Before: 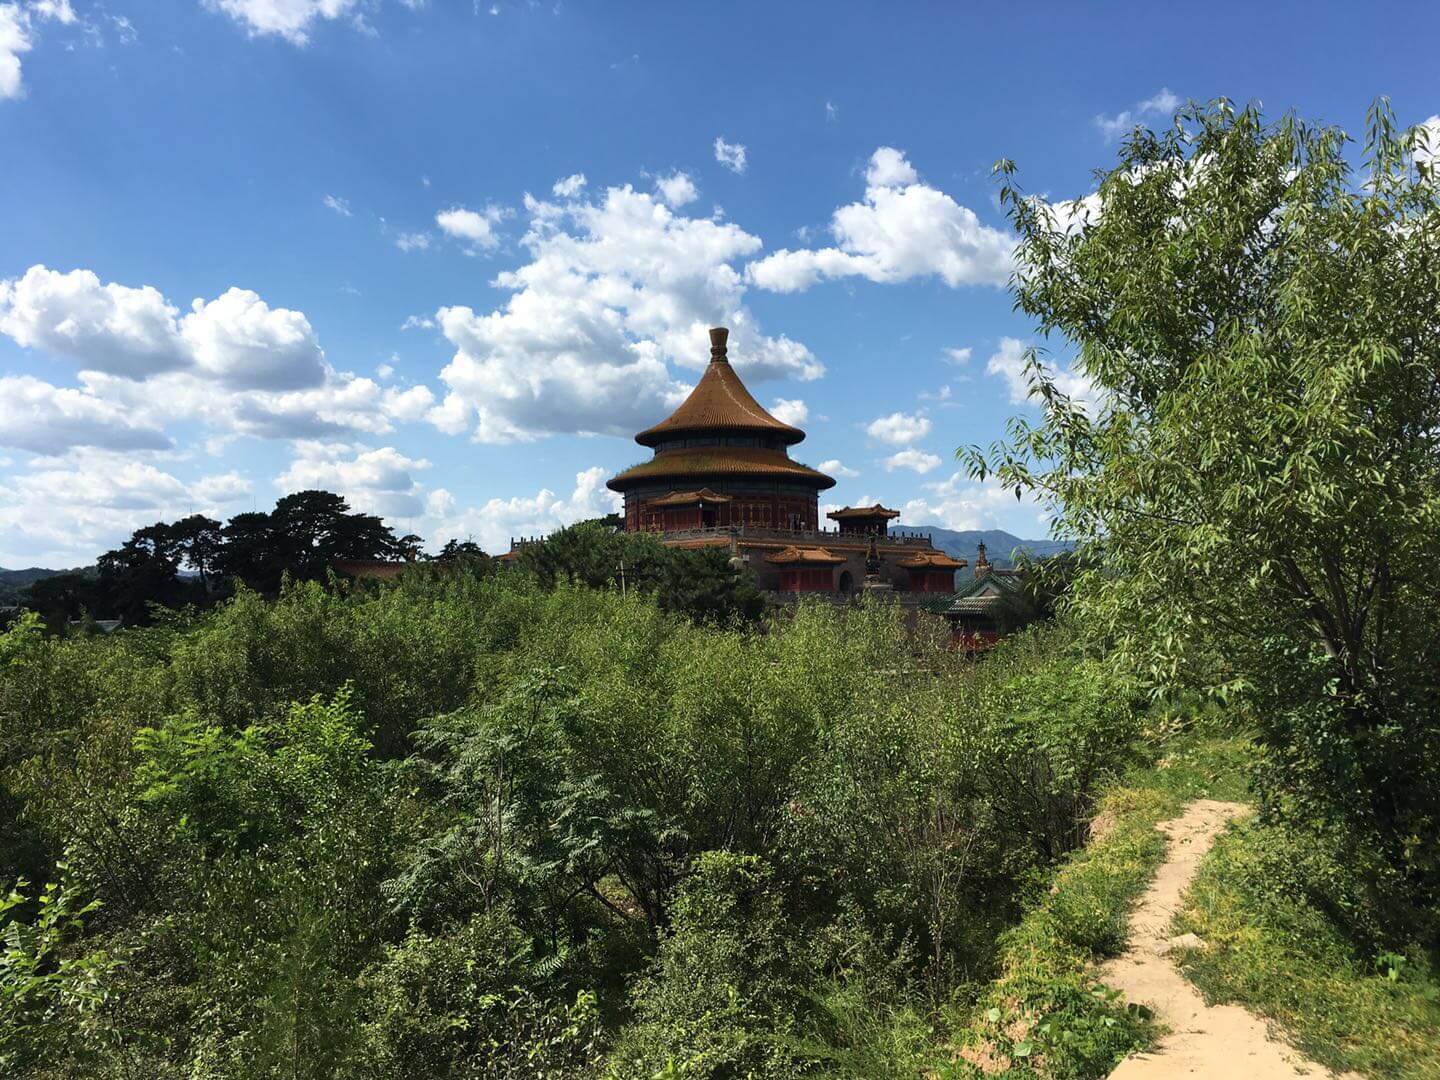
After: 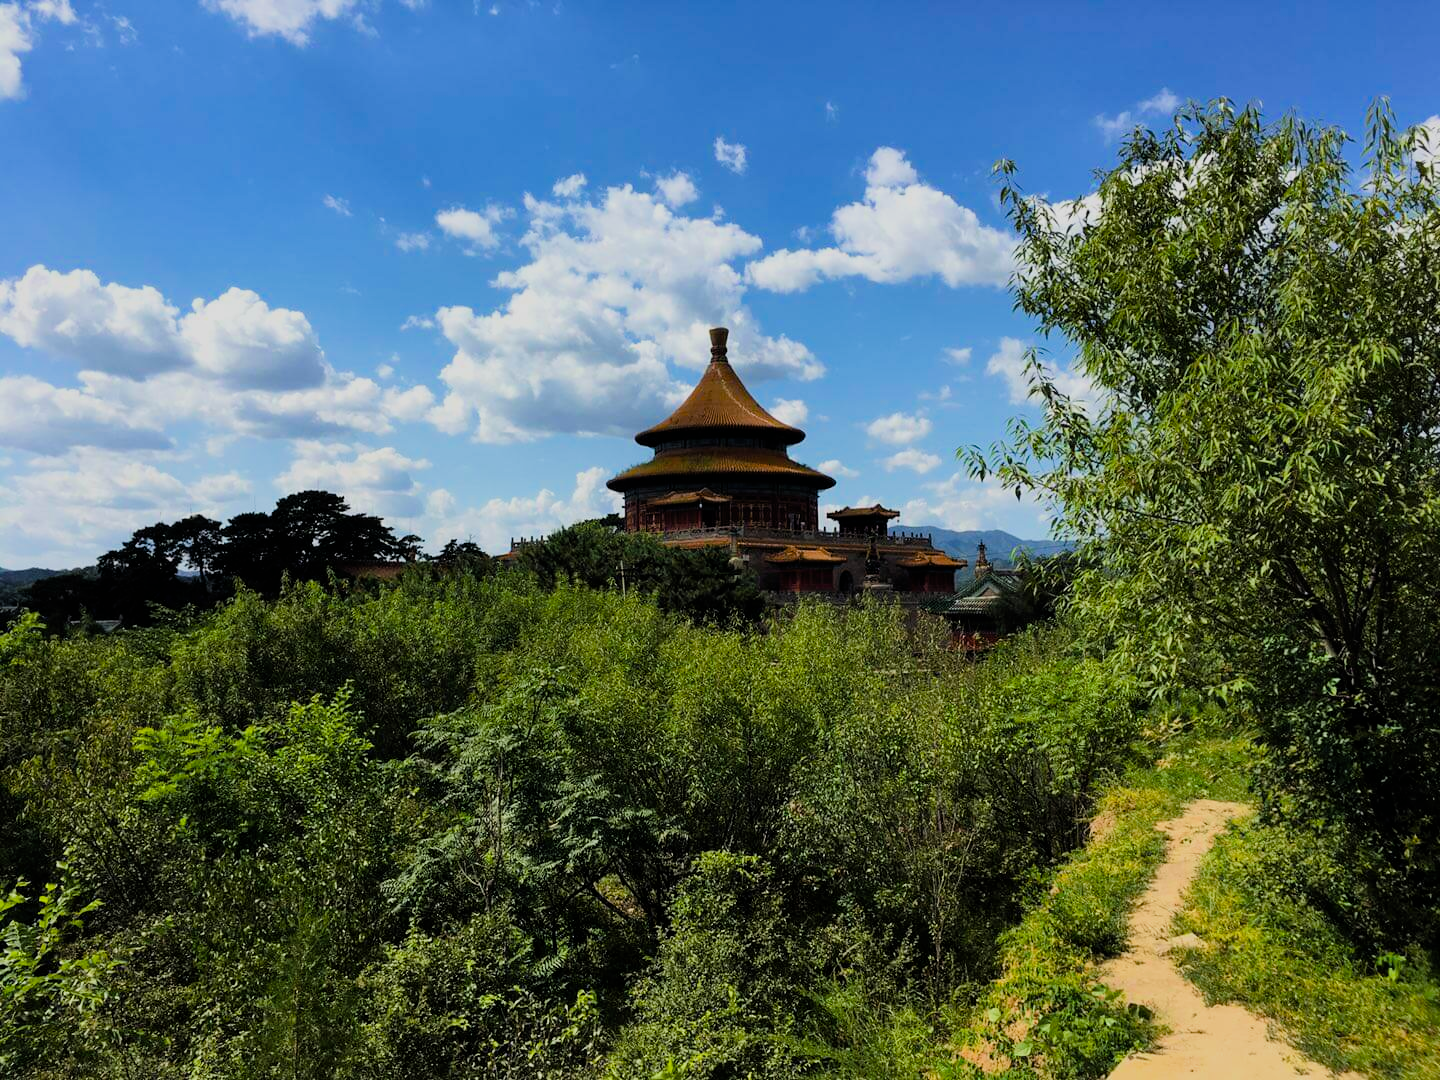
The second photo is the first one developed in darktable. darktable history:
color balance rgb: perceptual saturation grading › global saturation 39.628%, contrast -10.244%
filmic rgb: black relative exposure -16 EV, white relative exposure 6.3 EV, hardness 5.14, contrast 1.343
shadows and highlights: shadows 25.36, white point adjustment -2.85, highlights -30.05
